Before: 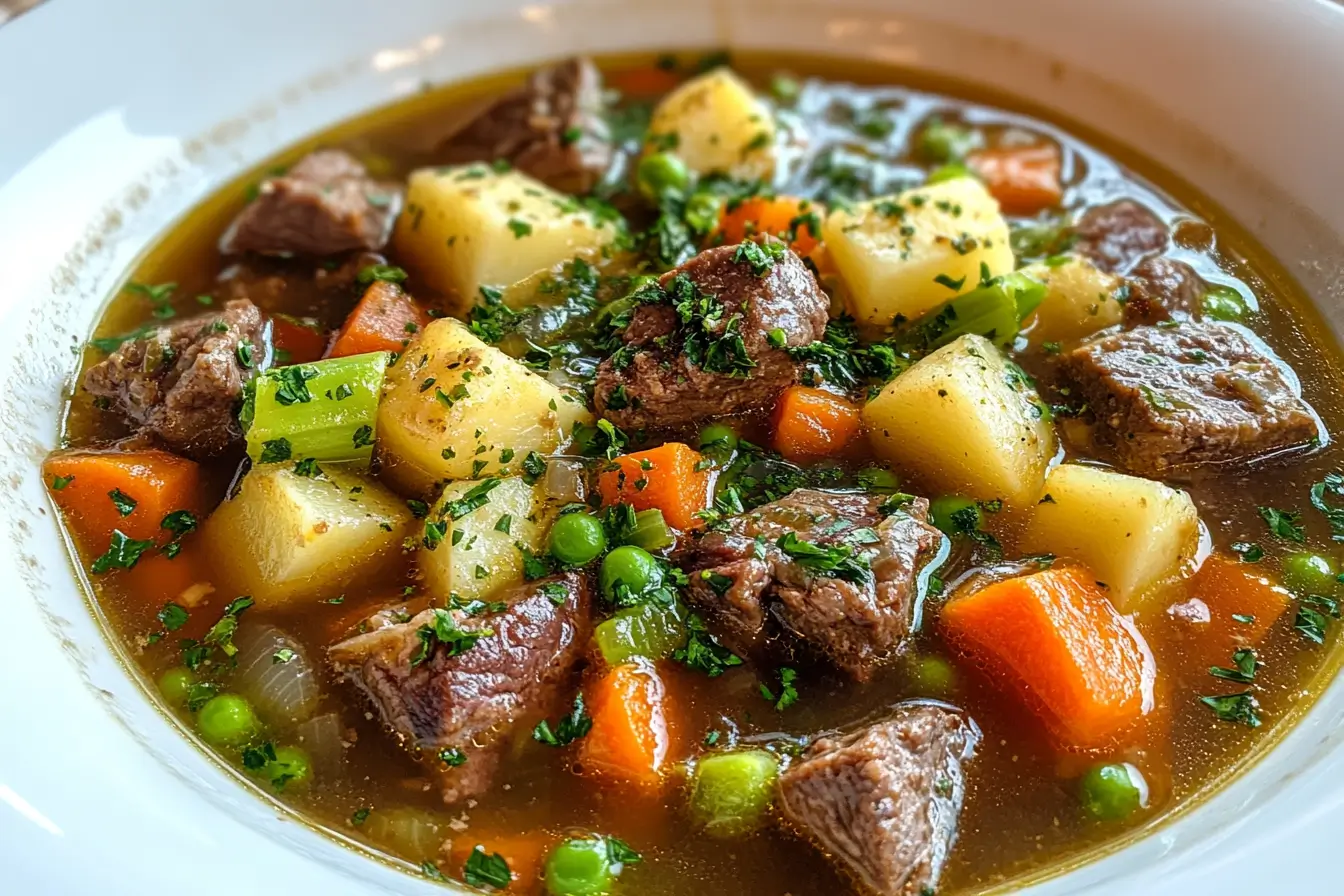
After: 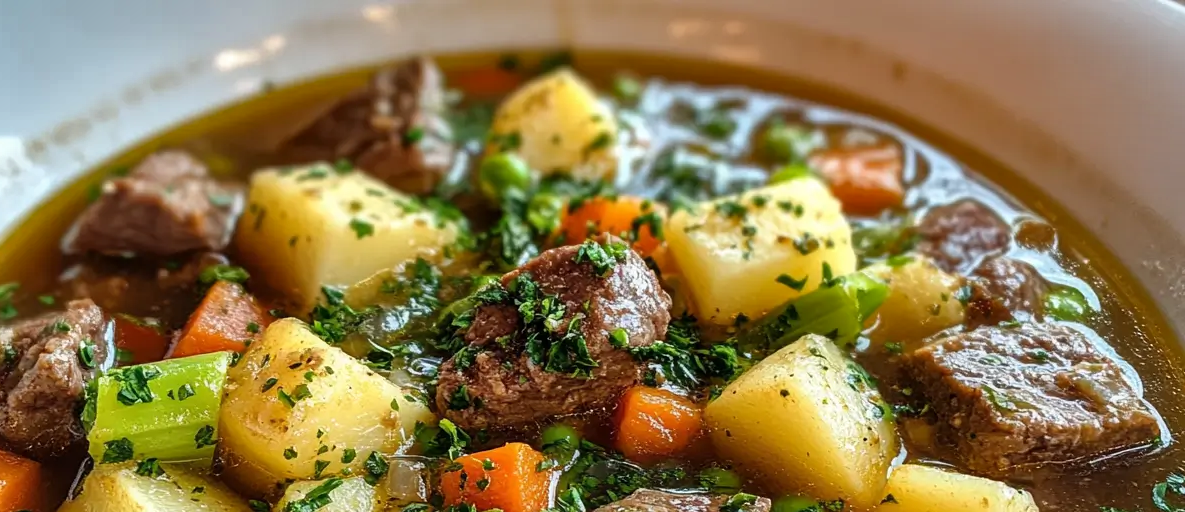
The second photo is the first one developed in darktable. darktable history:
crop and rotate: left 11.812%, bottom 42.776%
shadows and highlights: radius 108.52, shadows 40.68, highlights -72.88, low approximation 0.01, soften with gaussian
